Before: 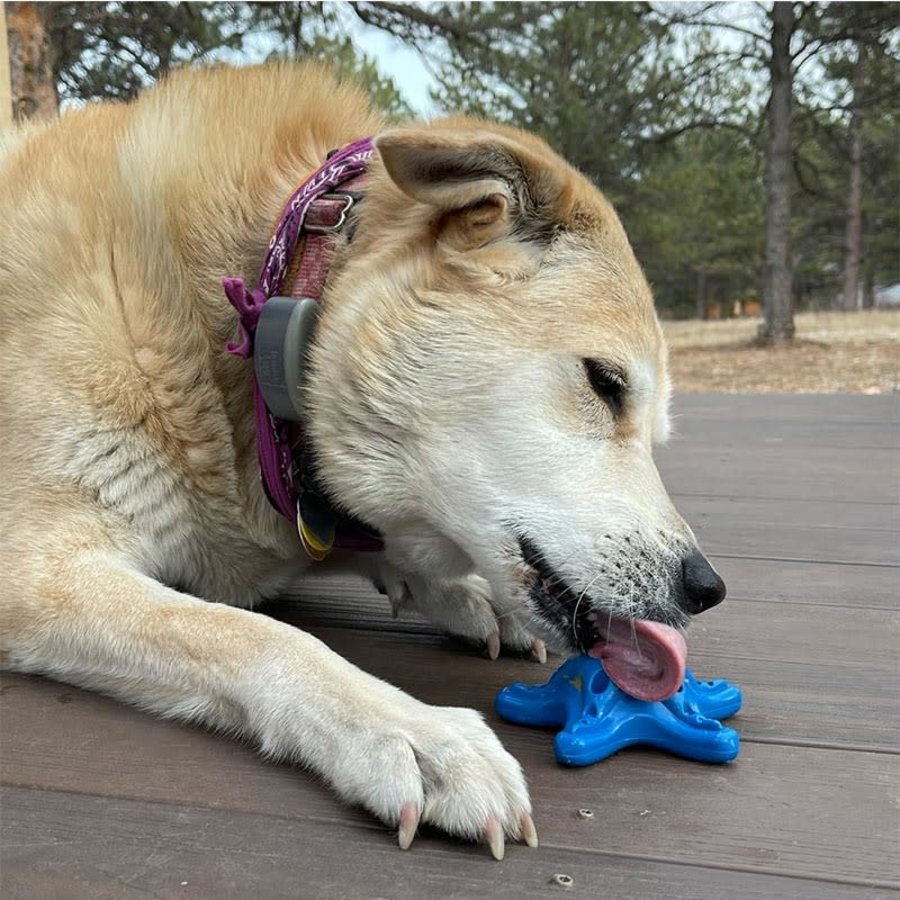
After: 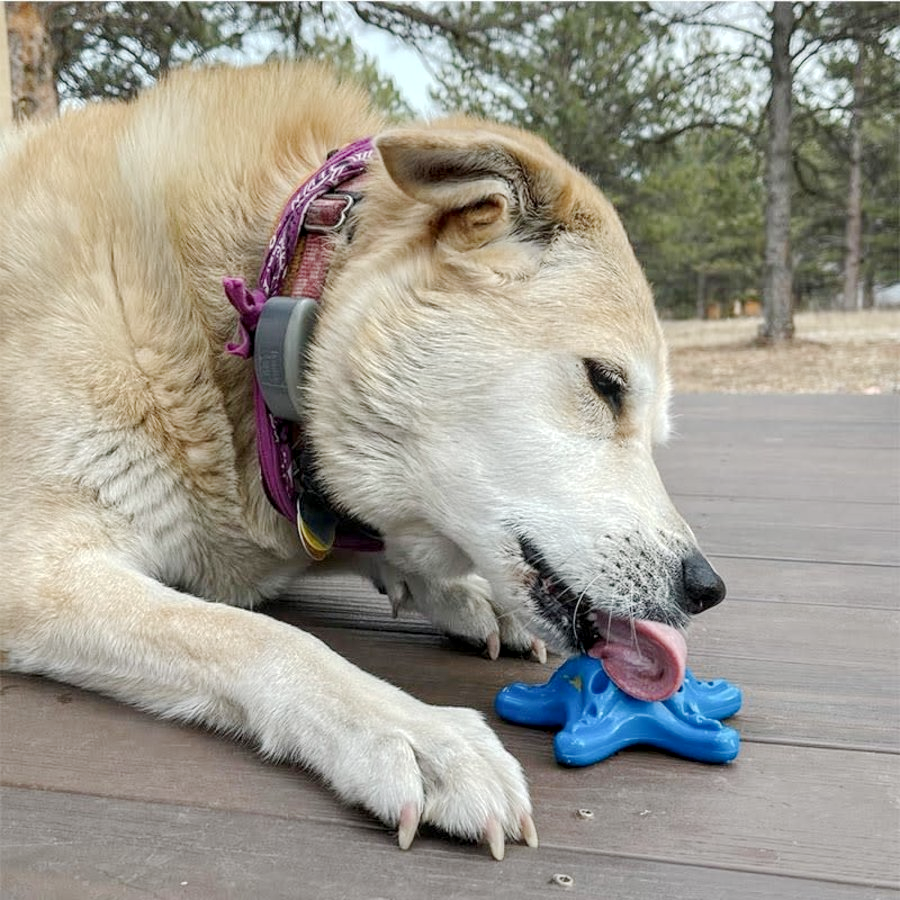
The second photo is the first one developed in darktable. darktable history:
base curve: curves: ch0 [(0, 0) (0.158, 0.273) (0.879, 0.895) (1, 1)], preserve colors none
shadows and highlights: shadows 25, highlights -25
local contrast: on, module defaults
